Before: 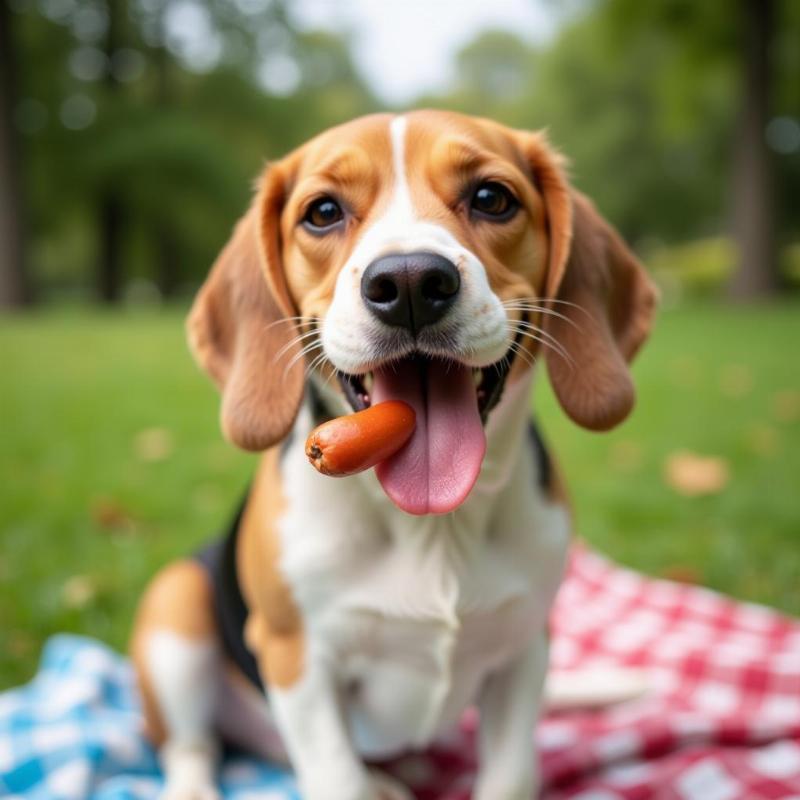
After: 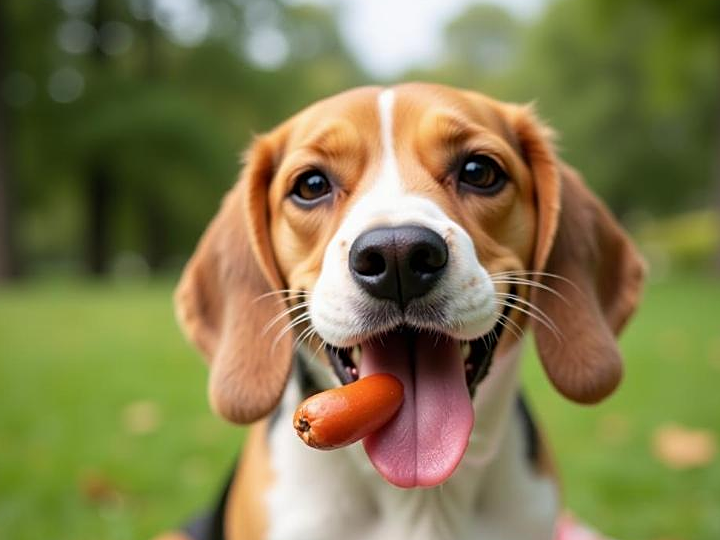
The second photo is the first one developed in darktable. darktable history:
exposure: compensate highlight preservation false
crop: left 1.509%, top 3.452%, right 7.696%, bottom 28.452%
sharpen: on, module defaults
